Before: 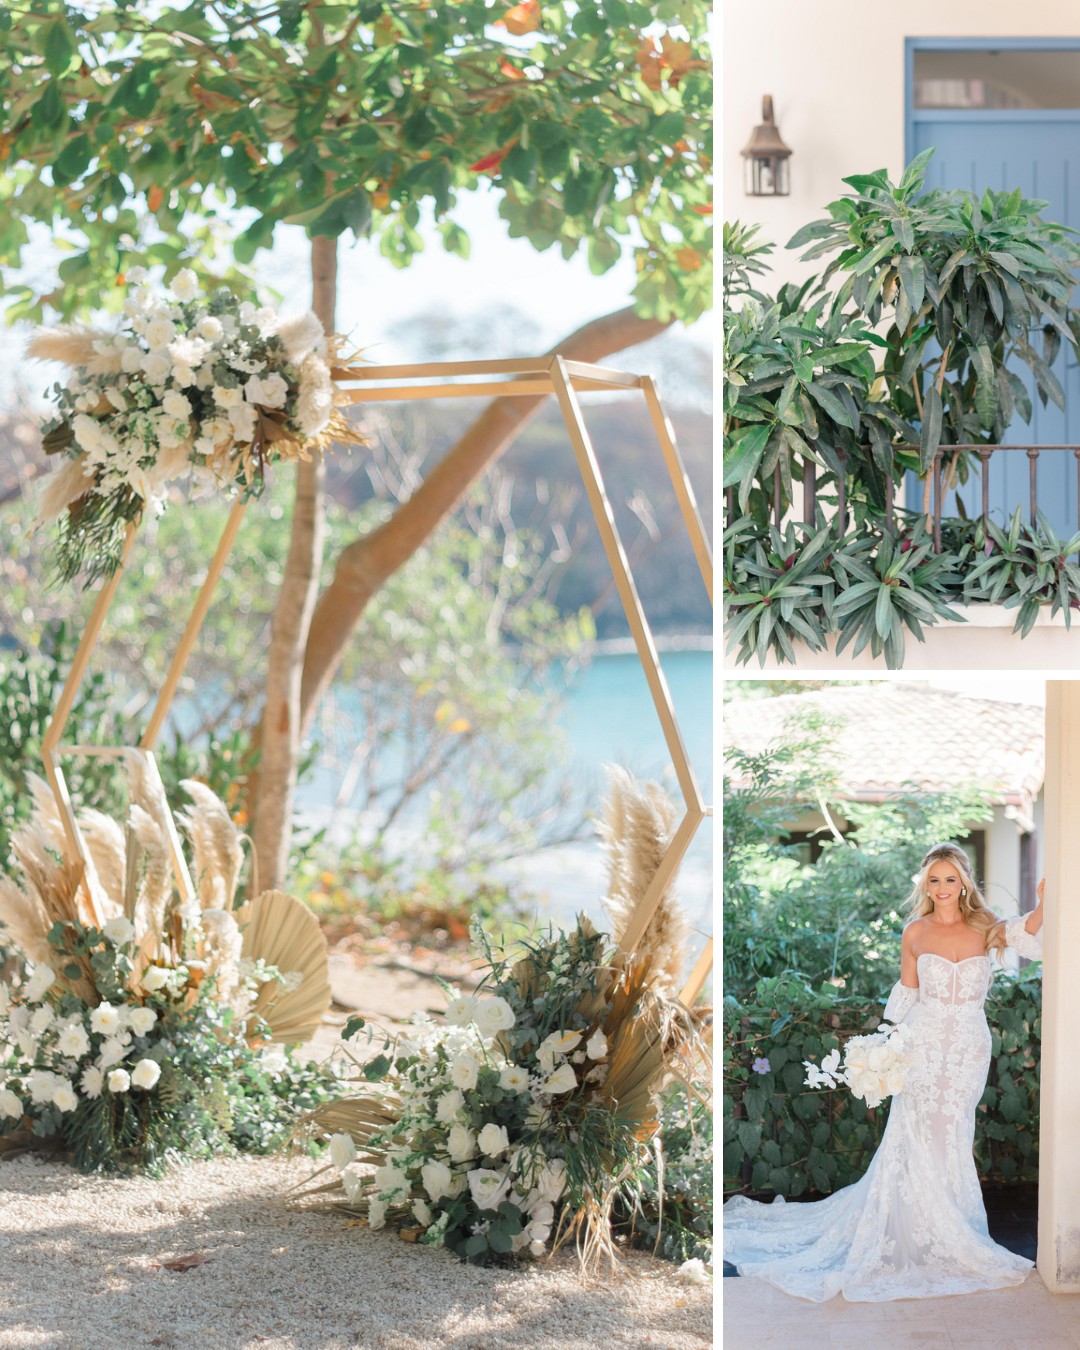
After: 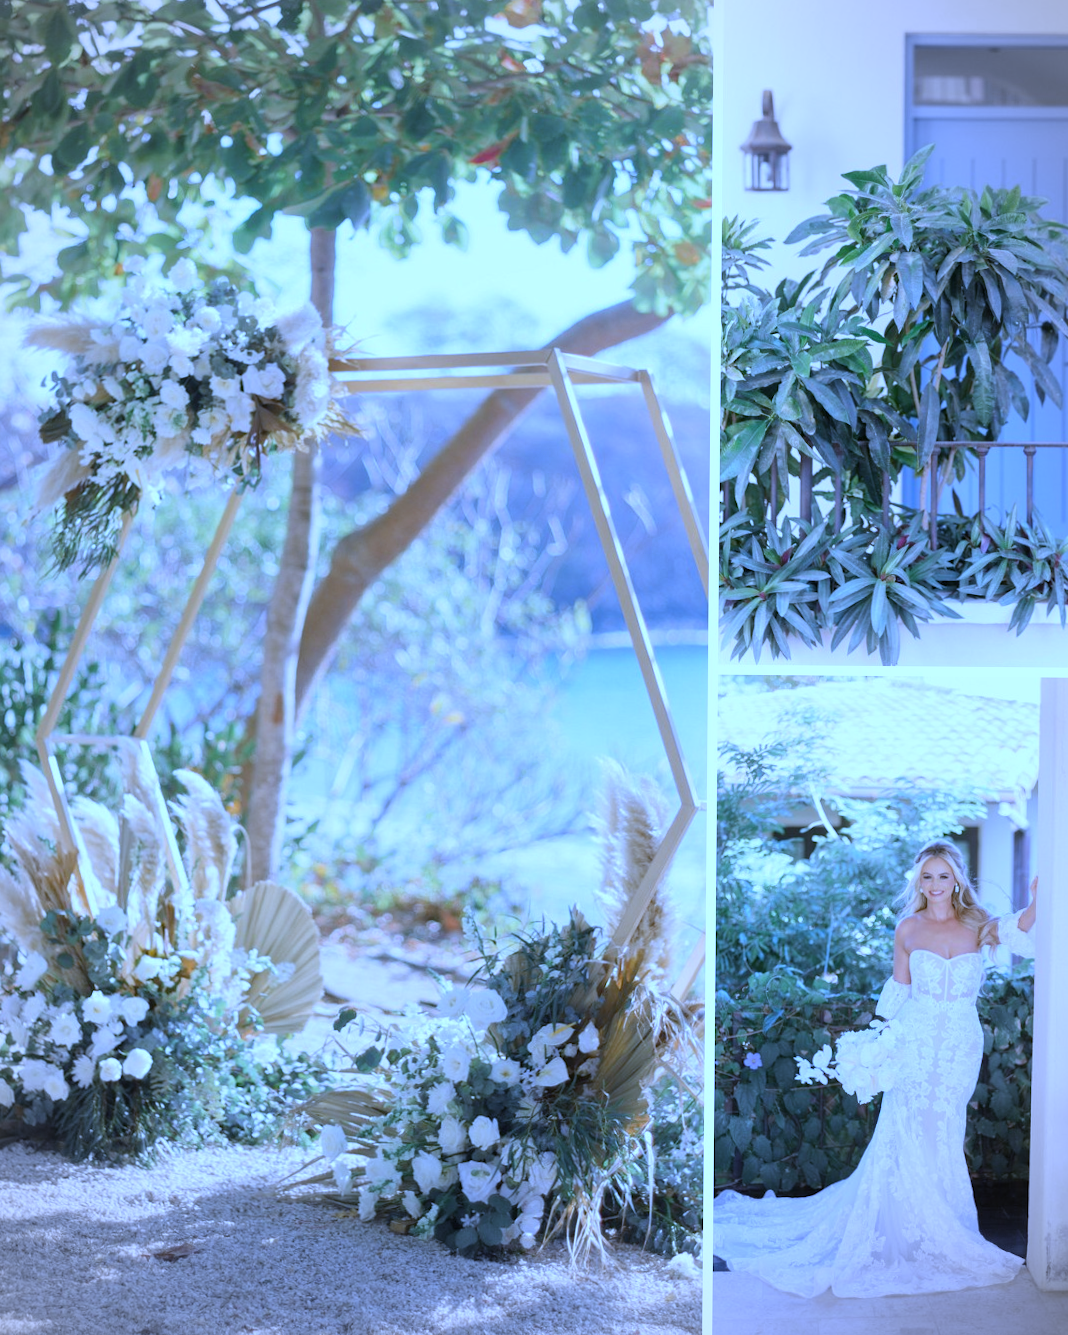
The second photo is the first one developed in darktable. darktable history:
crop and rotate: angle -0.5°
vignetting: on, module defaults
white balance: red 0.766, blue 1.537
